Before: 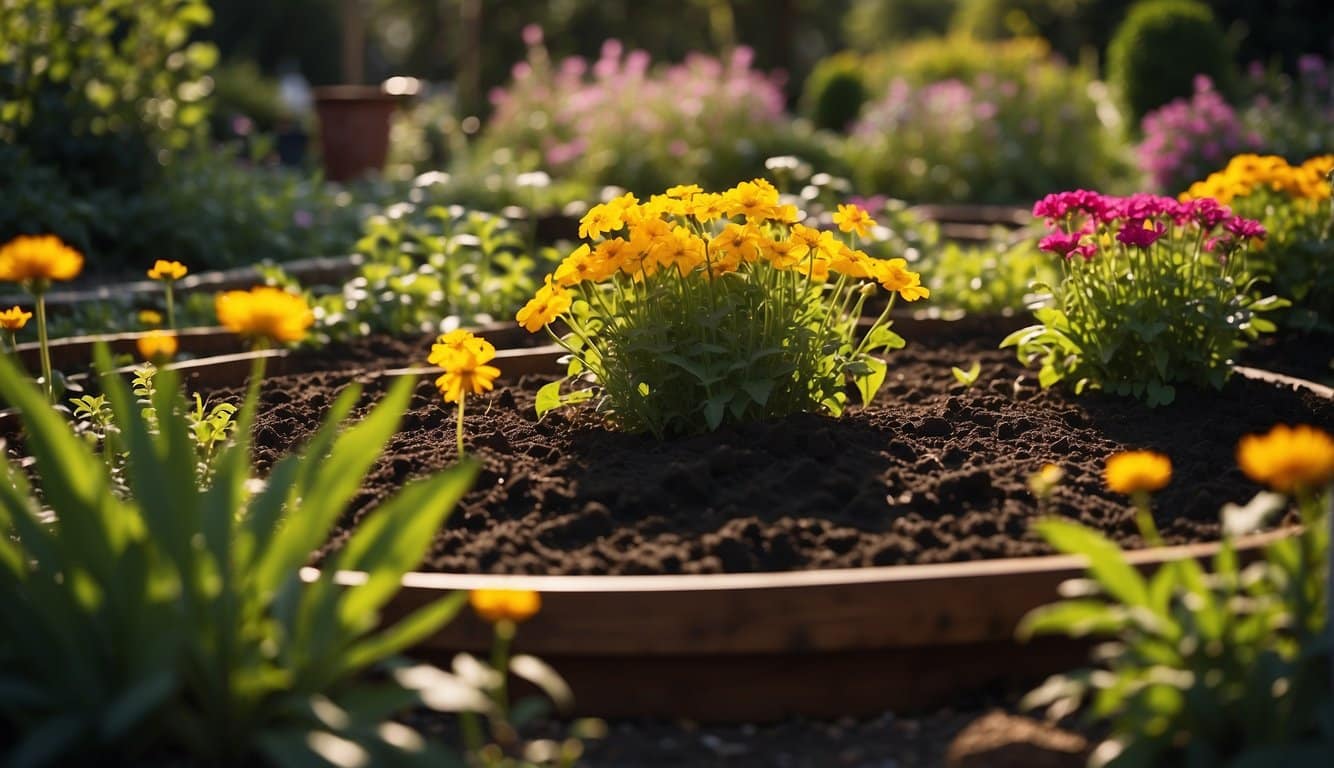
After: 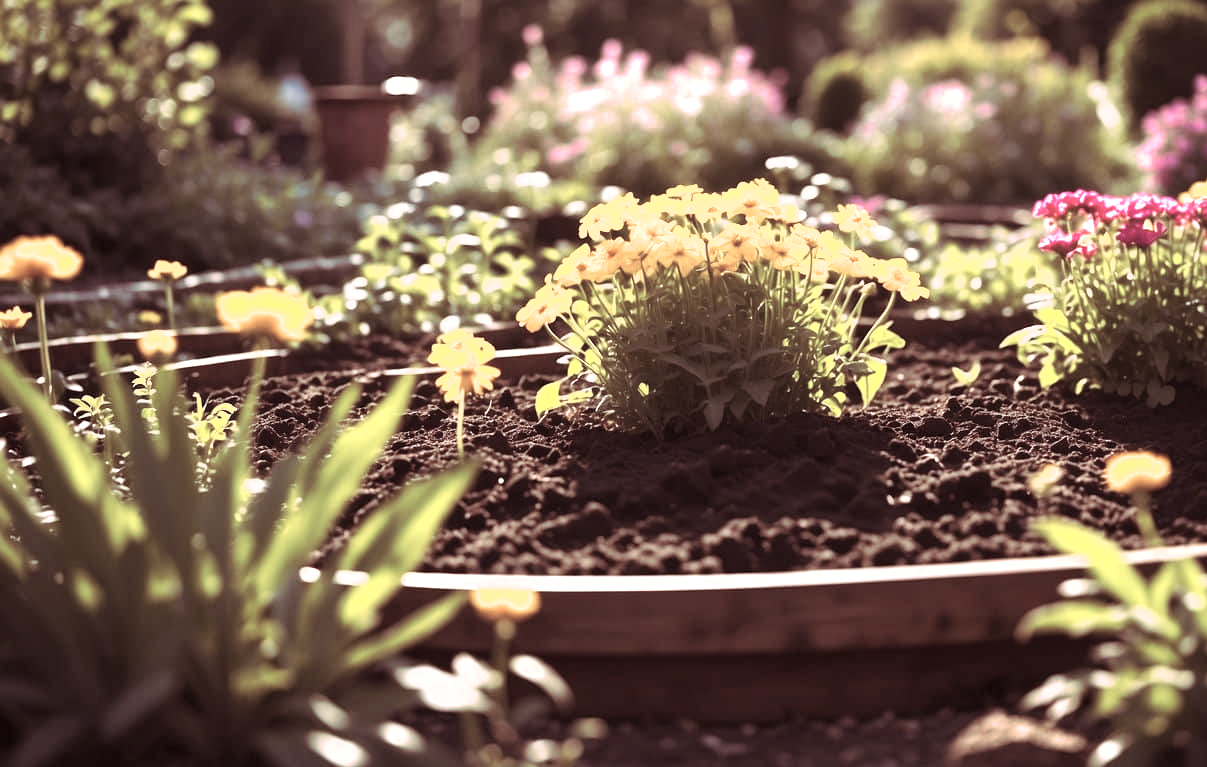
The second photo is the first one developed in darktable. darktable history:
exposure: black level correction 0, exposure 1.1 EV, compensate exposure bias true, compensate highlight preservation false
shadows and highlights: radius 108.52, shadows 23.73, highlights -59.32, low approximation 0.01, soften with gaussian
crop: right 9.509%, bottom 0.031%
split-toning: highlights › hue 298.8°, highlights › saturation 0.73, compress 41.76%
color zones: curves: ch0 [(0, 0.559) (0.153, 0.551) (0.229, 0.5) (0.429, 0.5) (0.571, 0.5) (0.714, 0.5) (0.857, 0.5) (1, 0.559)]; ch1 [(0, 0.417) (0.112, 0.336) (0.213, 0.26) (0.429, 0.34) (0.571, 0.35) (0.683, 0.331) (0.857, 0.344) (1, 0.417)]
